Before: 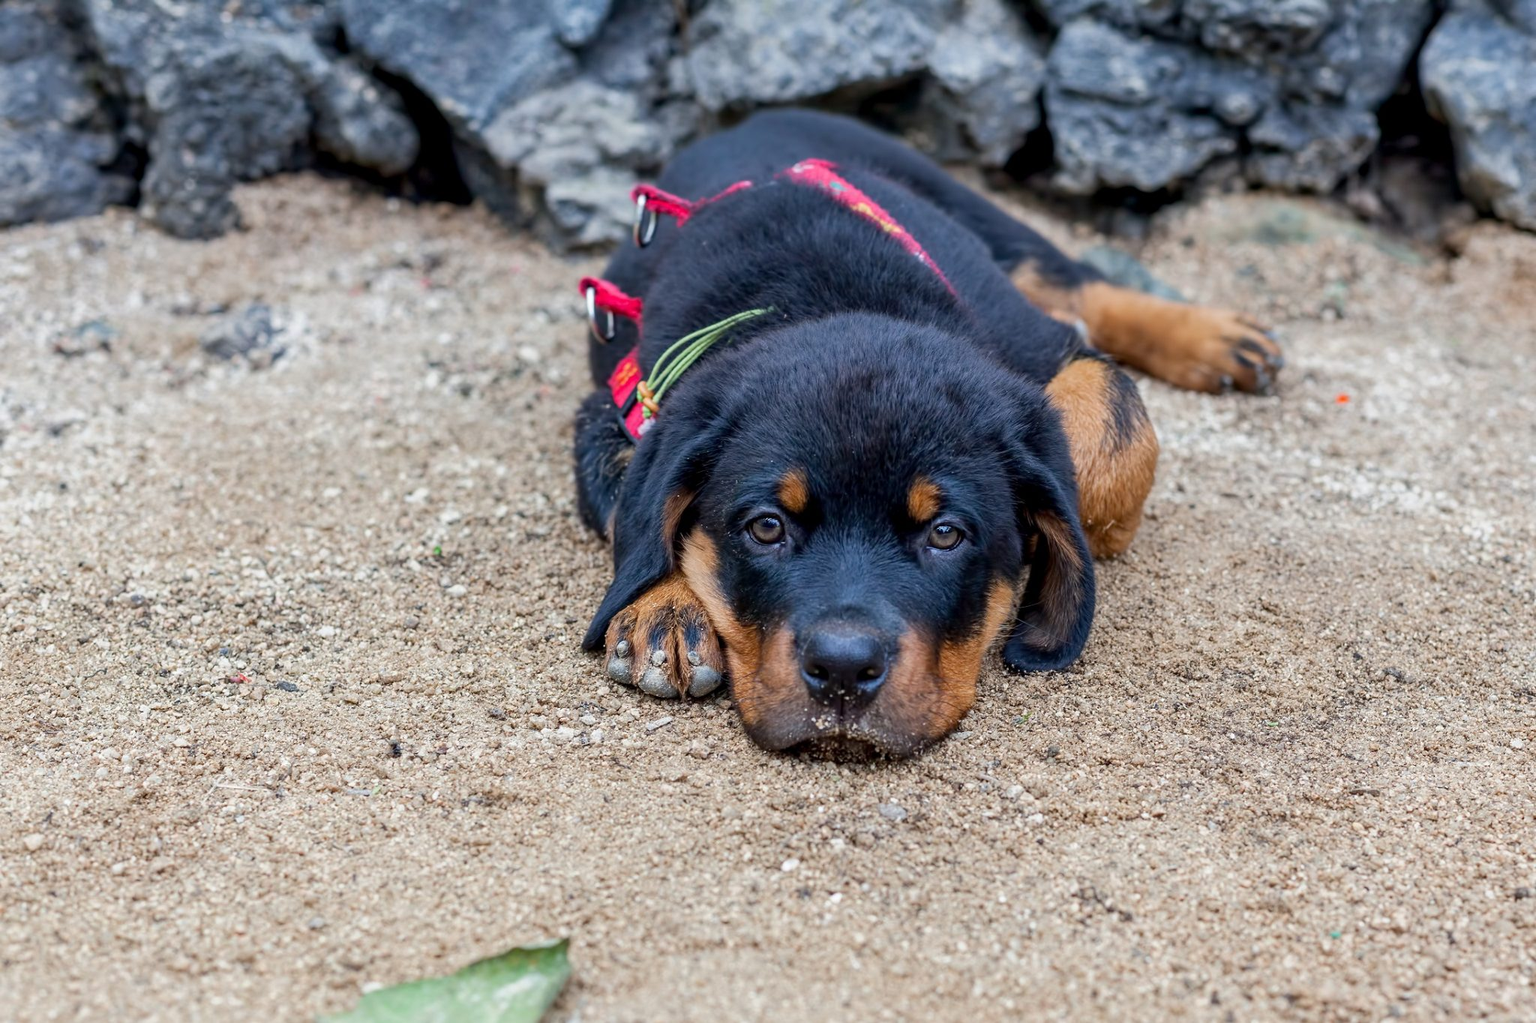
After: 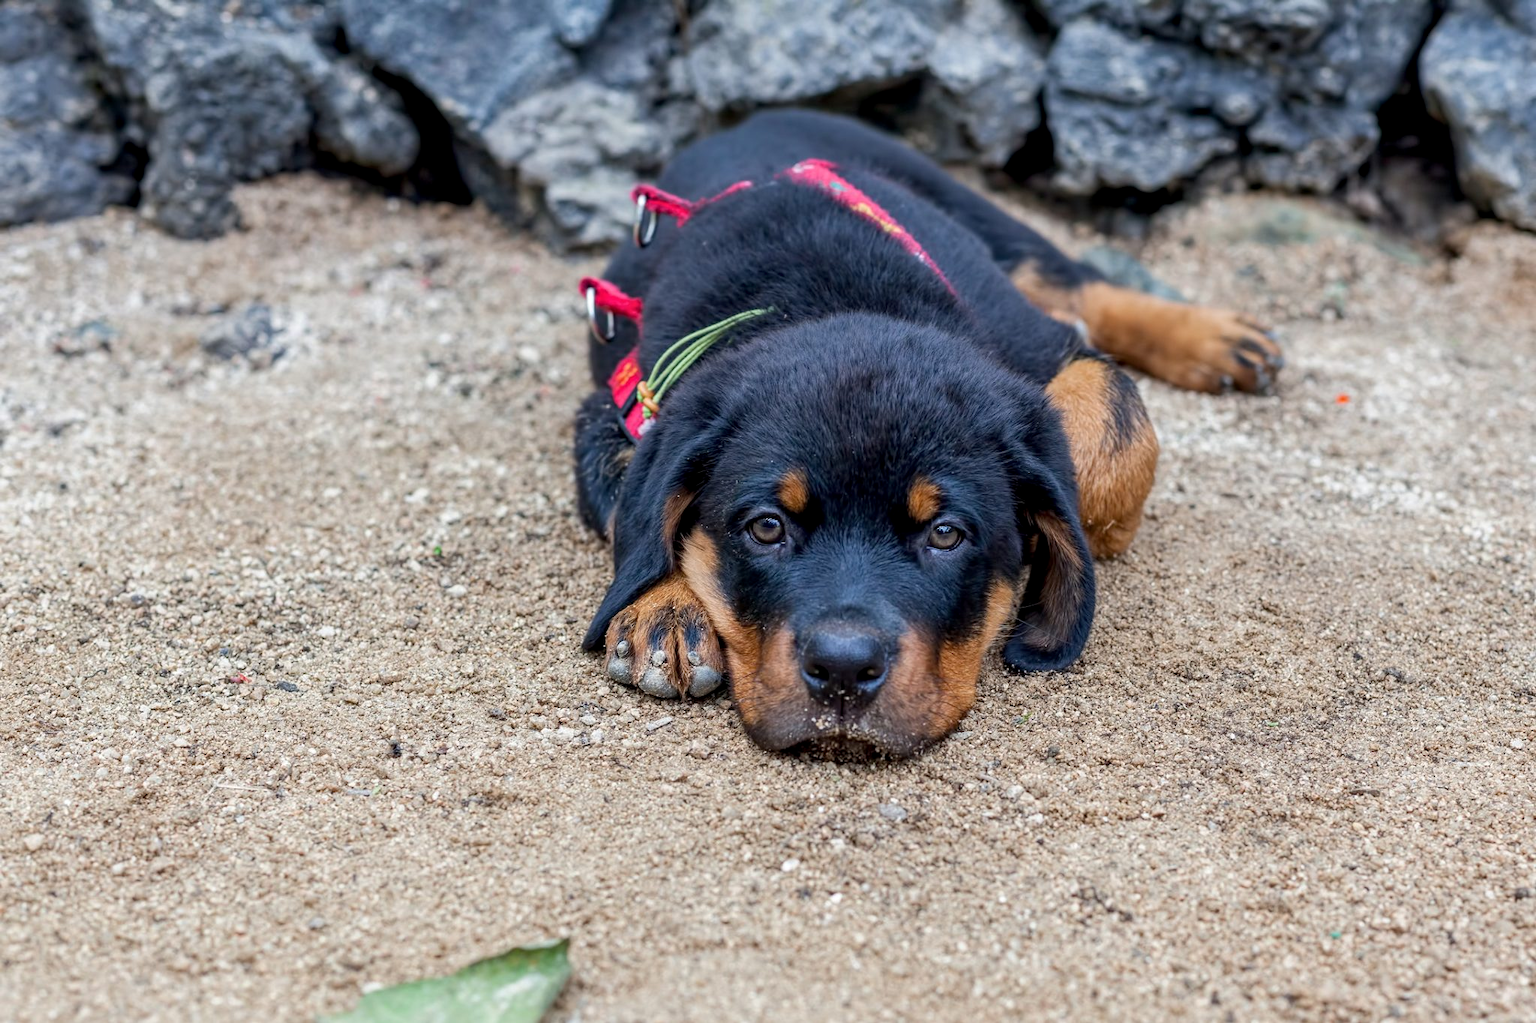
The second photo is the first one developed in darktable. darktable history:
local contrast: highlights 101%, shadows 98%, detail 119%, midtone range 0.2
